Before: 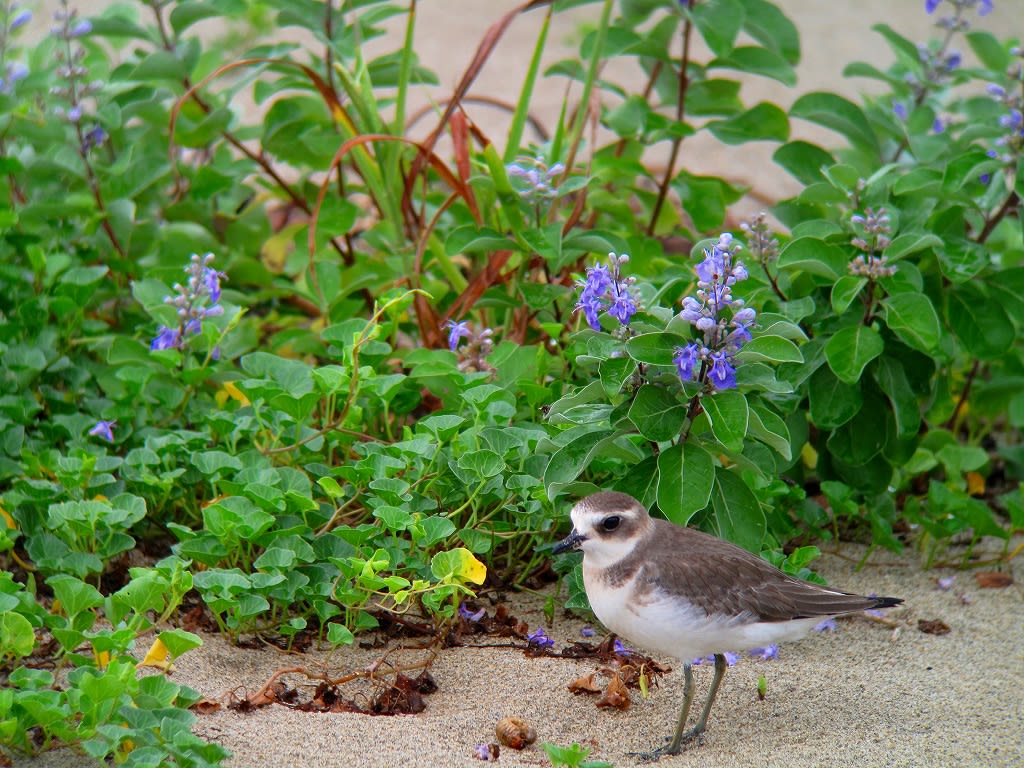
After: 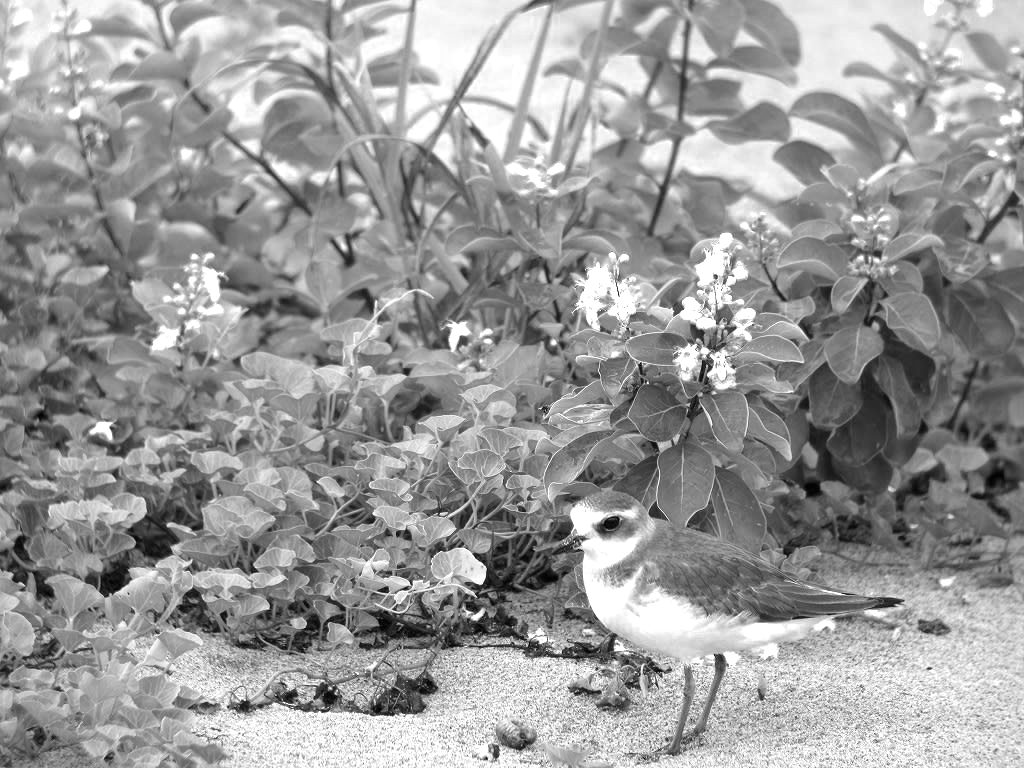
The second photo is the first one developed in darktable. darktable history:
color zones: curves: ch0 [(0, 0.613) (0.01, 0.613) (0.245, 0.448) (0.498, 0.529) (0.642, 0.665) (0.879, 0.777) (0.99, 0.613)]; ch1 [(0, 0) (0.143, 0) (0.286, 0) (0.429, 0) (0.571, 0) (0.714, 0) (0.857, 0)]
exposure: black level correction 0, exposure 0.889 EV, compensate exposure bias true, compensate highlight preservation false
base curve: curves: ch0 [(0, 0) (0.297, 0.298) (1, 1)]
